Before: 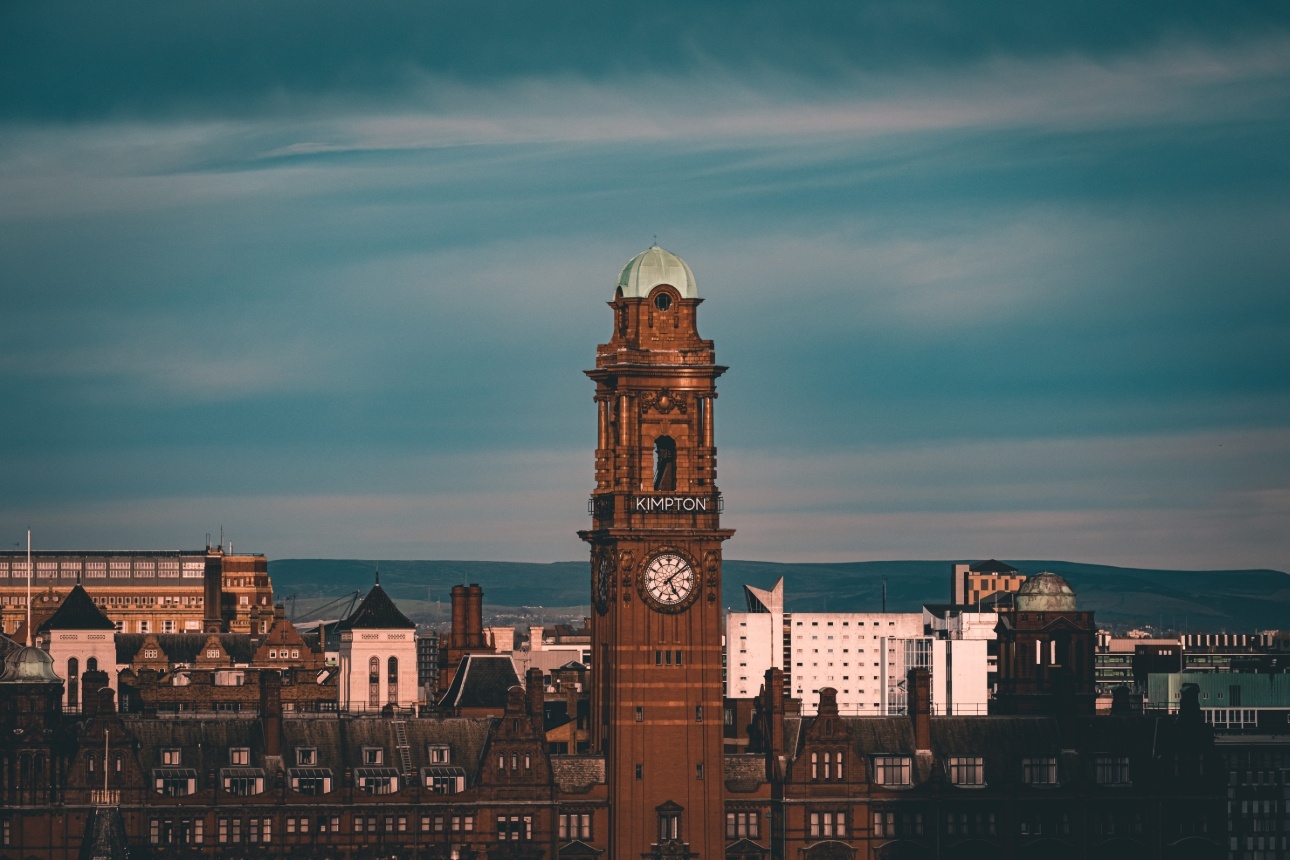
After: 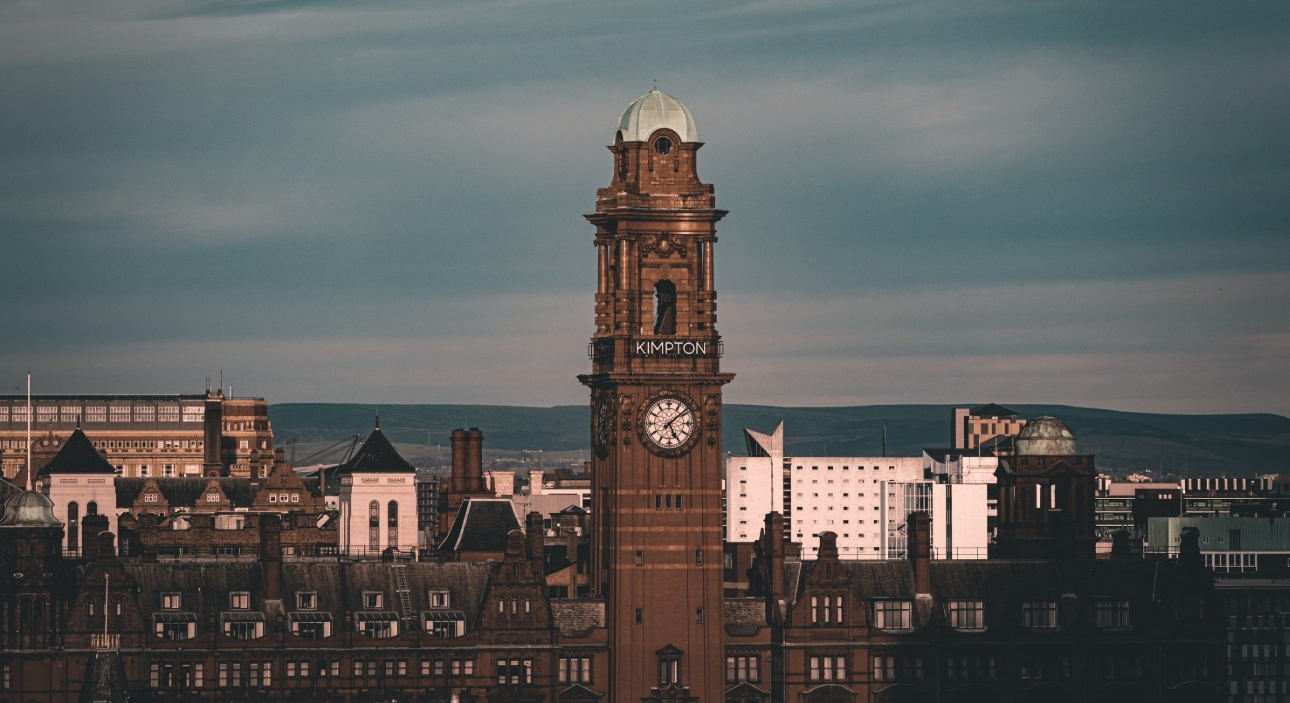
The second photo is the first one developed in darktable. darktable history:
color correction: highlights a* 5.57, highlights b* 5.27, saturation 0.66
crop and rotate: top 18.151%
